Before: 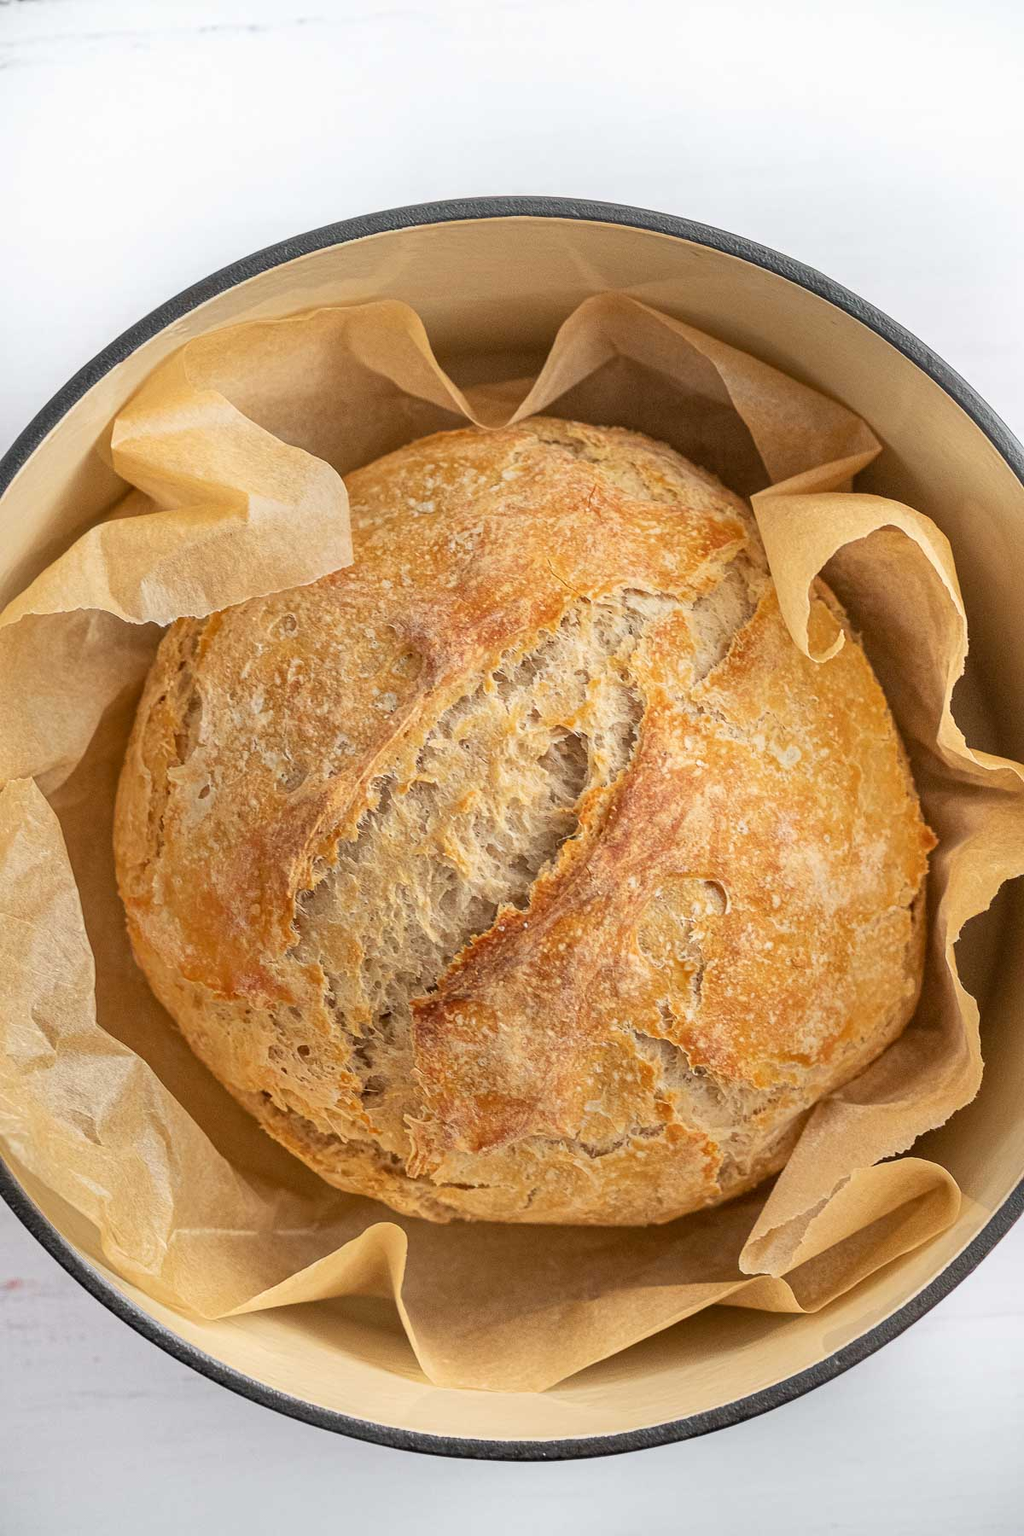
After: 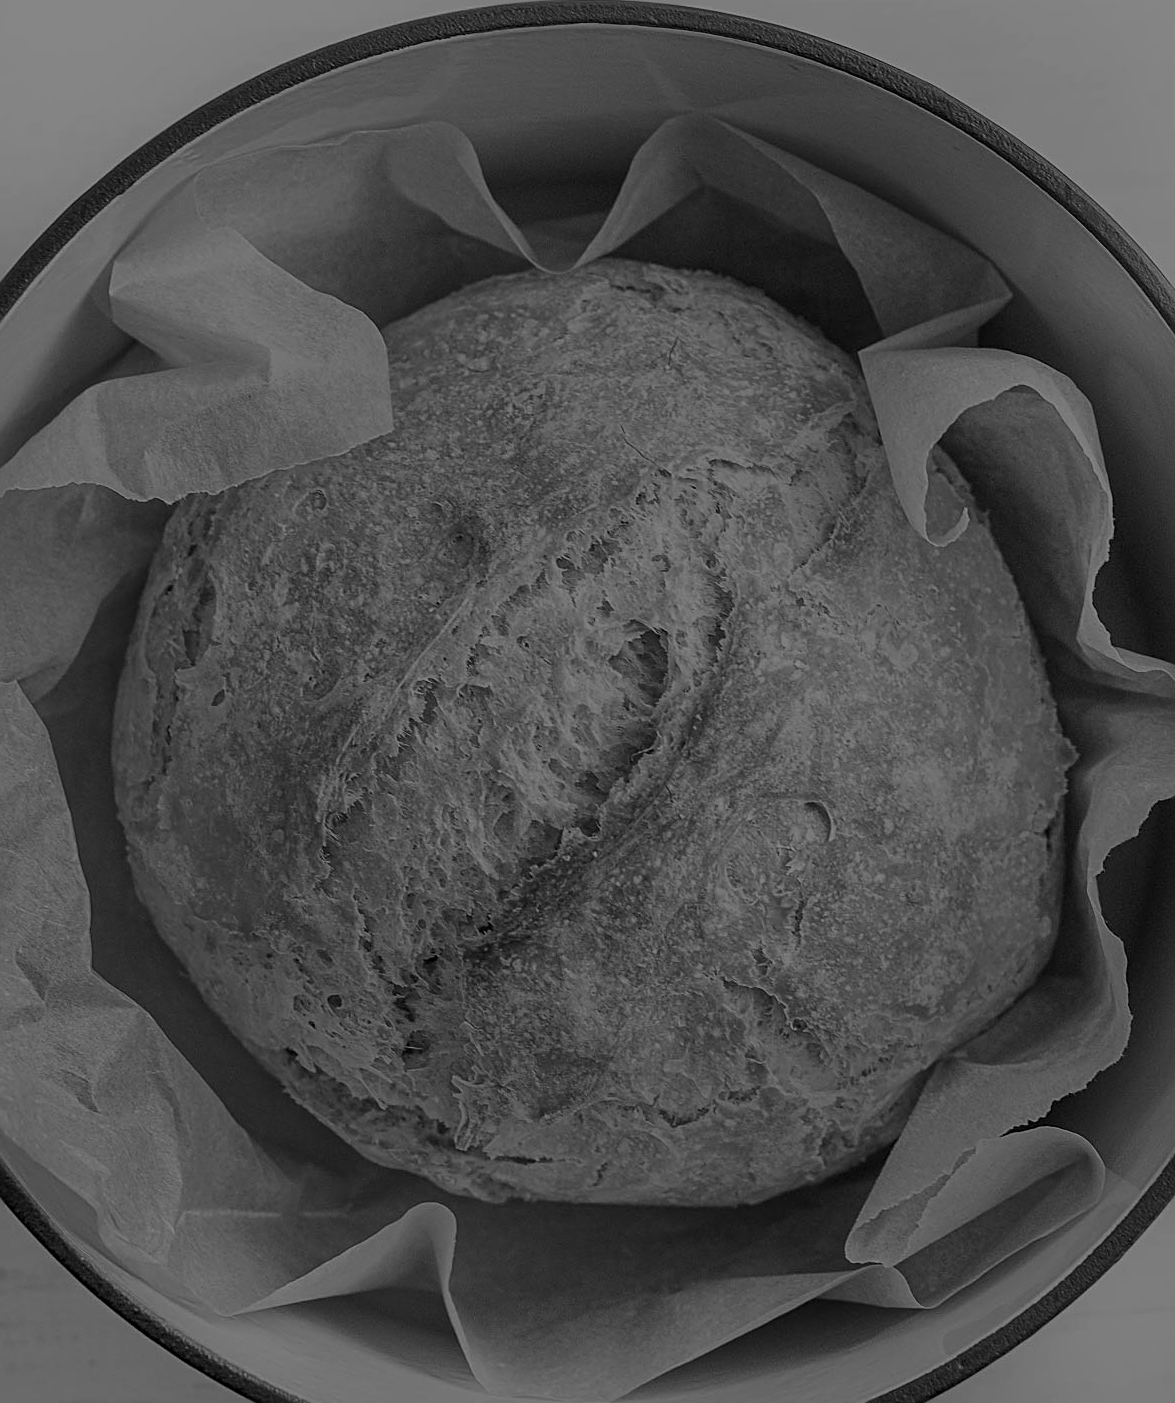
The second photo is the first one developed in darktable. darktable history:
sharpen: on, module defaults
crop and rotate: left 1.814%, top 12.818%, right 0.25%, bottom 9.225%
exposure: exposure -2.002 EV, compensate highlight preservation false
monochrome: on, module defaults
